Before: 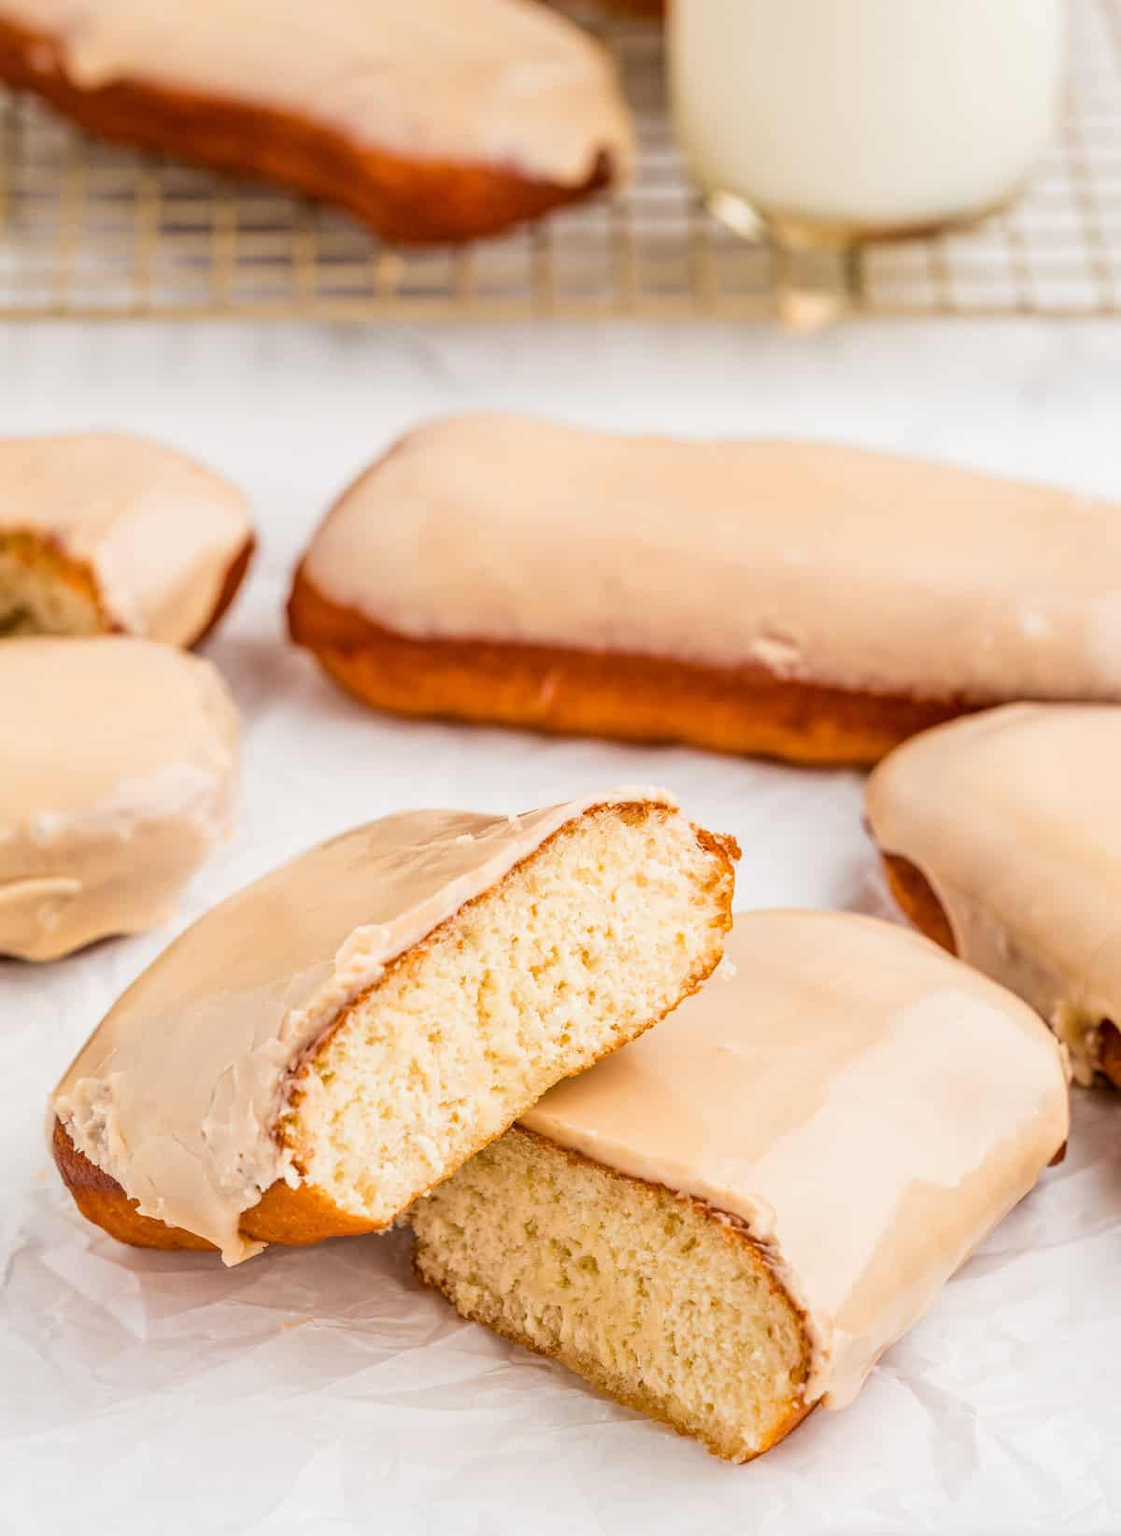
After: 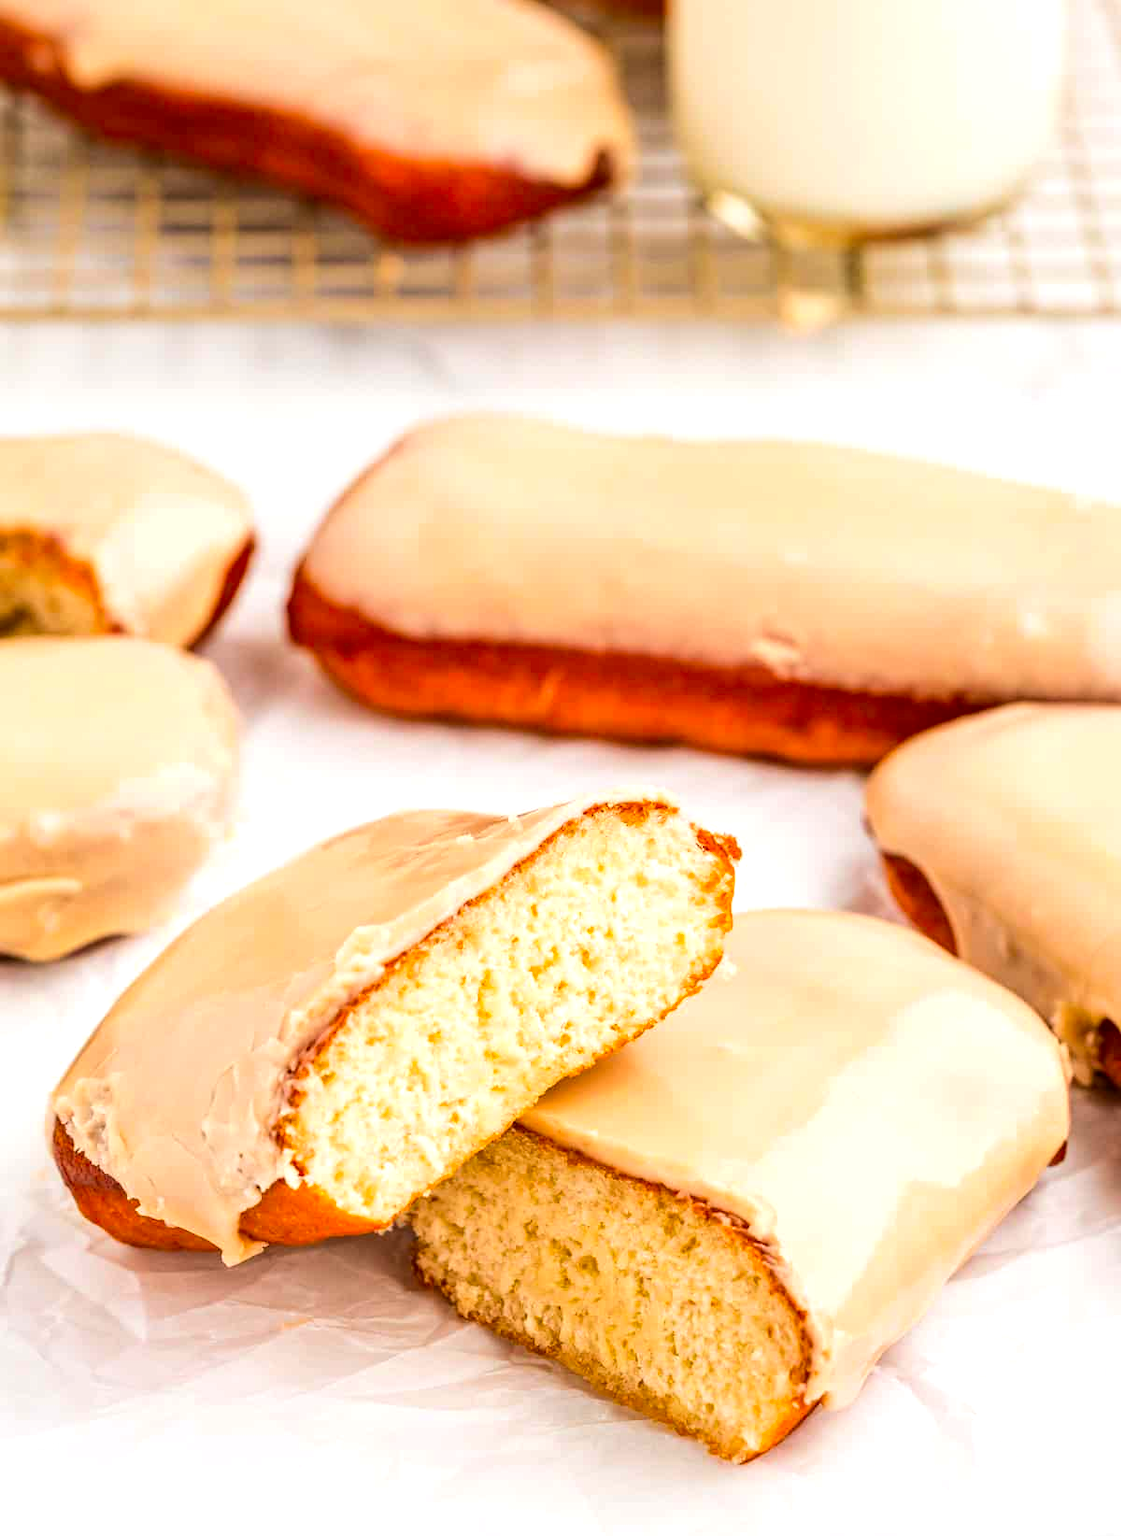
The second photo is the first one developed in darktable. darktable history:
color correction: saturation 1.34
tone equalizer: -8 EV -0.417 EV, -7 EV -0.389 EV, -6 EV -0.333 EV, -5 EV -0.222 EV, -3 EV 0.222 EV, -2 EV 0.333 EV, -1 EV 0.389 EV, +0 EV 0.417 EV, edges refinement/feathering 500, mask exposure compensation -1.57 EV, preserve details no
